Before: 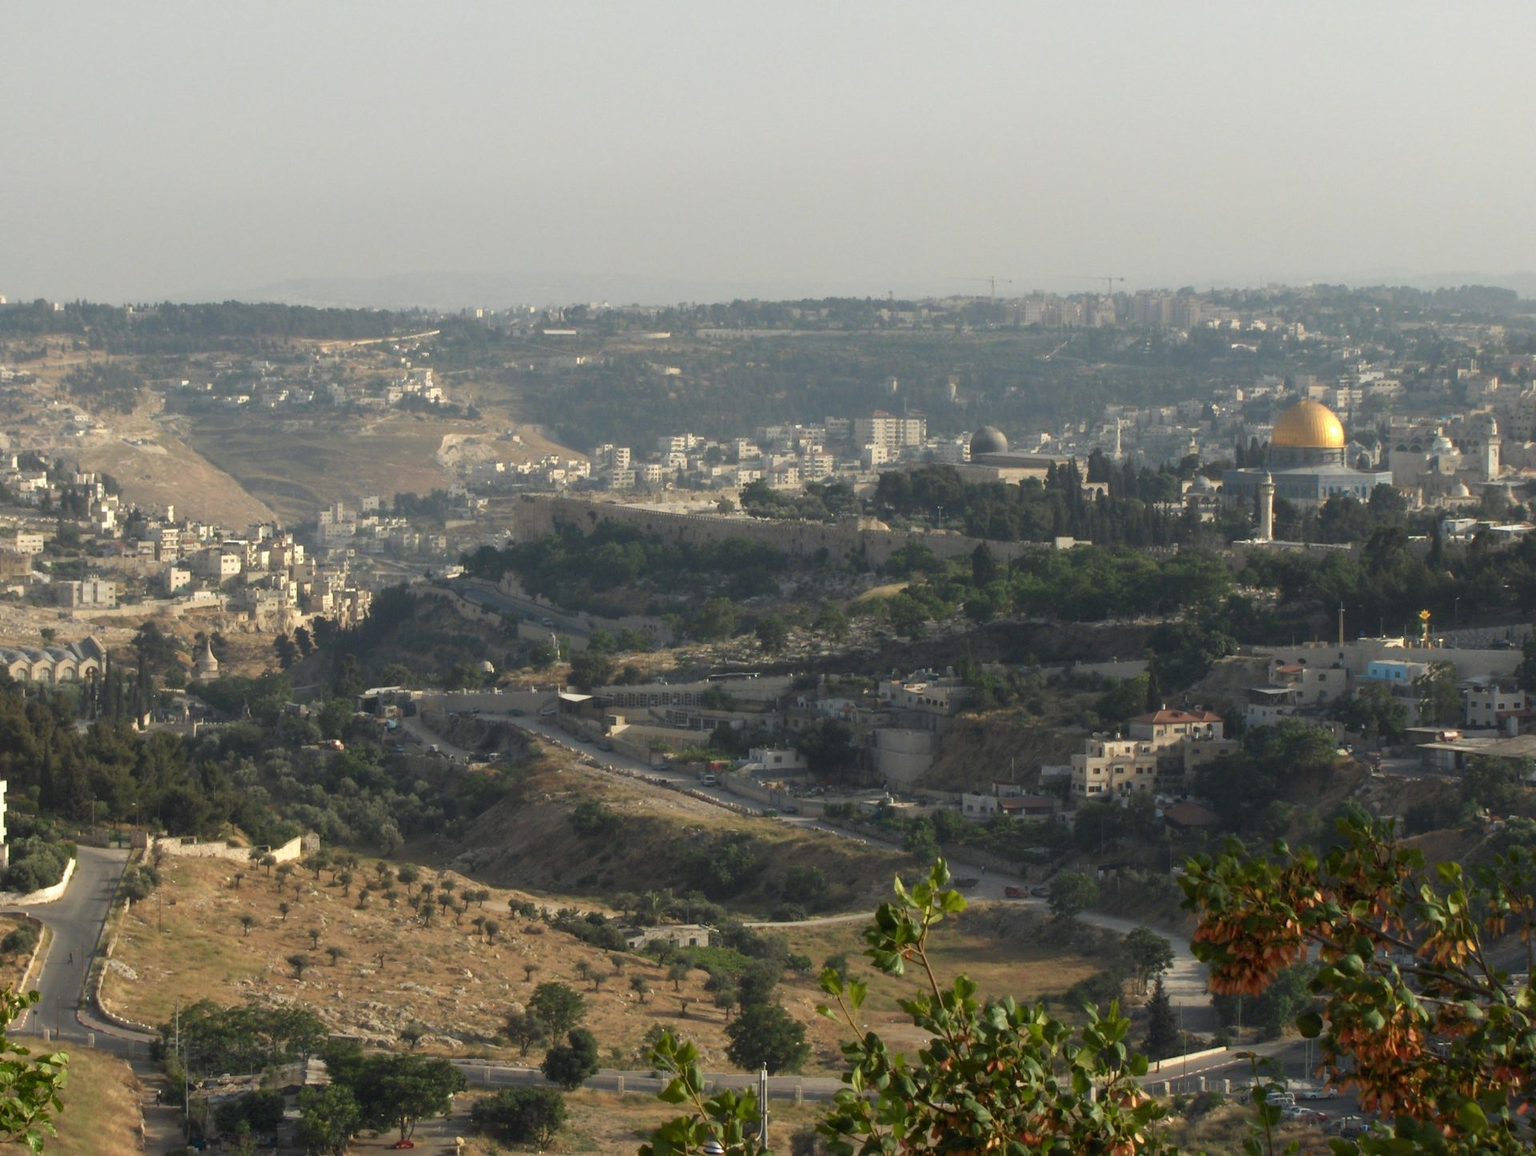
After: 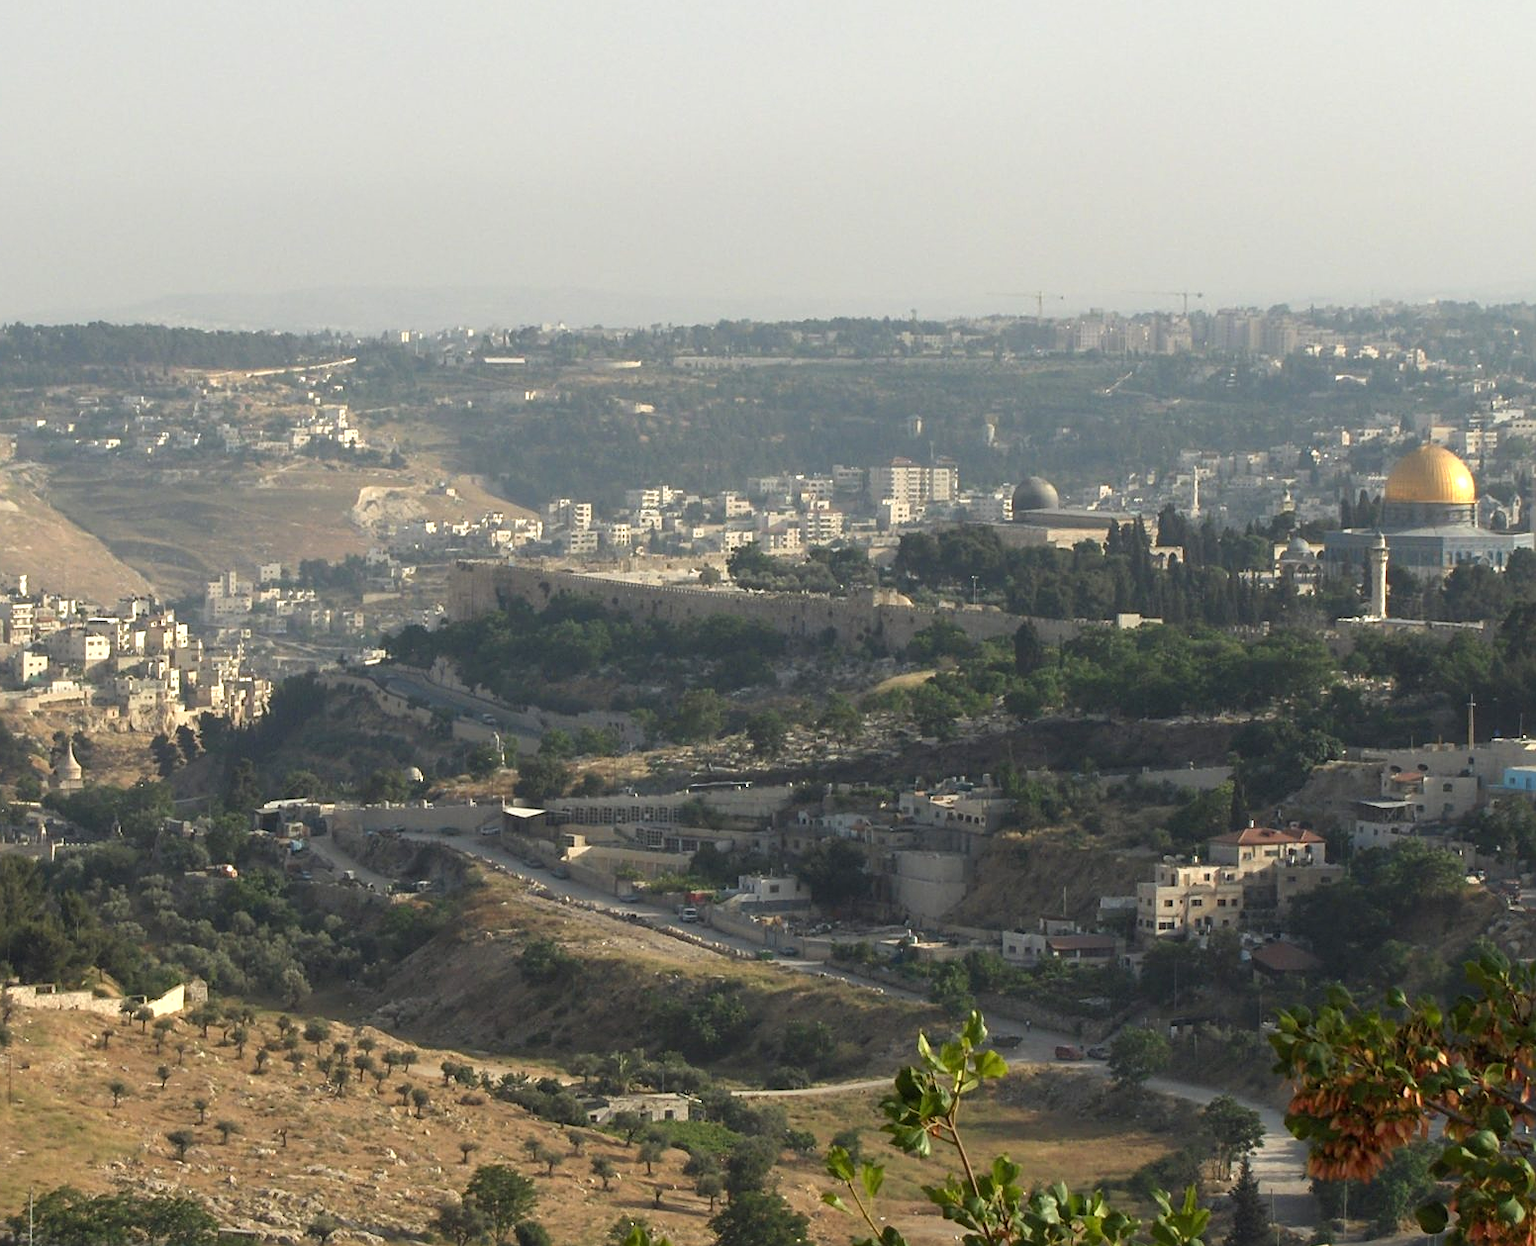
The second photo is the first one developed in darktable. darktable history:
exposure: exposure 0.129 EV, compensate highlight preservation false
crop: left 9.908%, top 3.545%, right 9.211%, bottom 9.315%
sharpen: amount 0.462
levels: levels [0, 0.476, 0.951]
